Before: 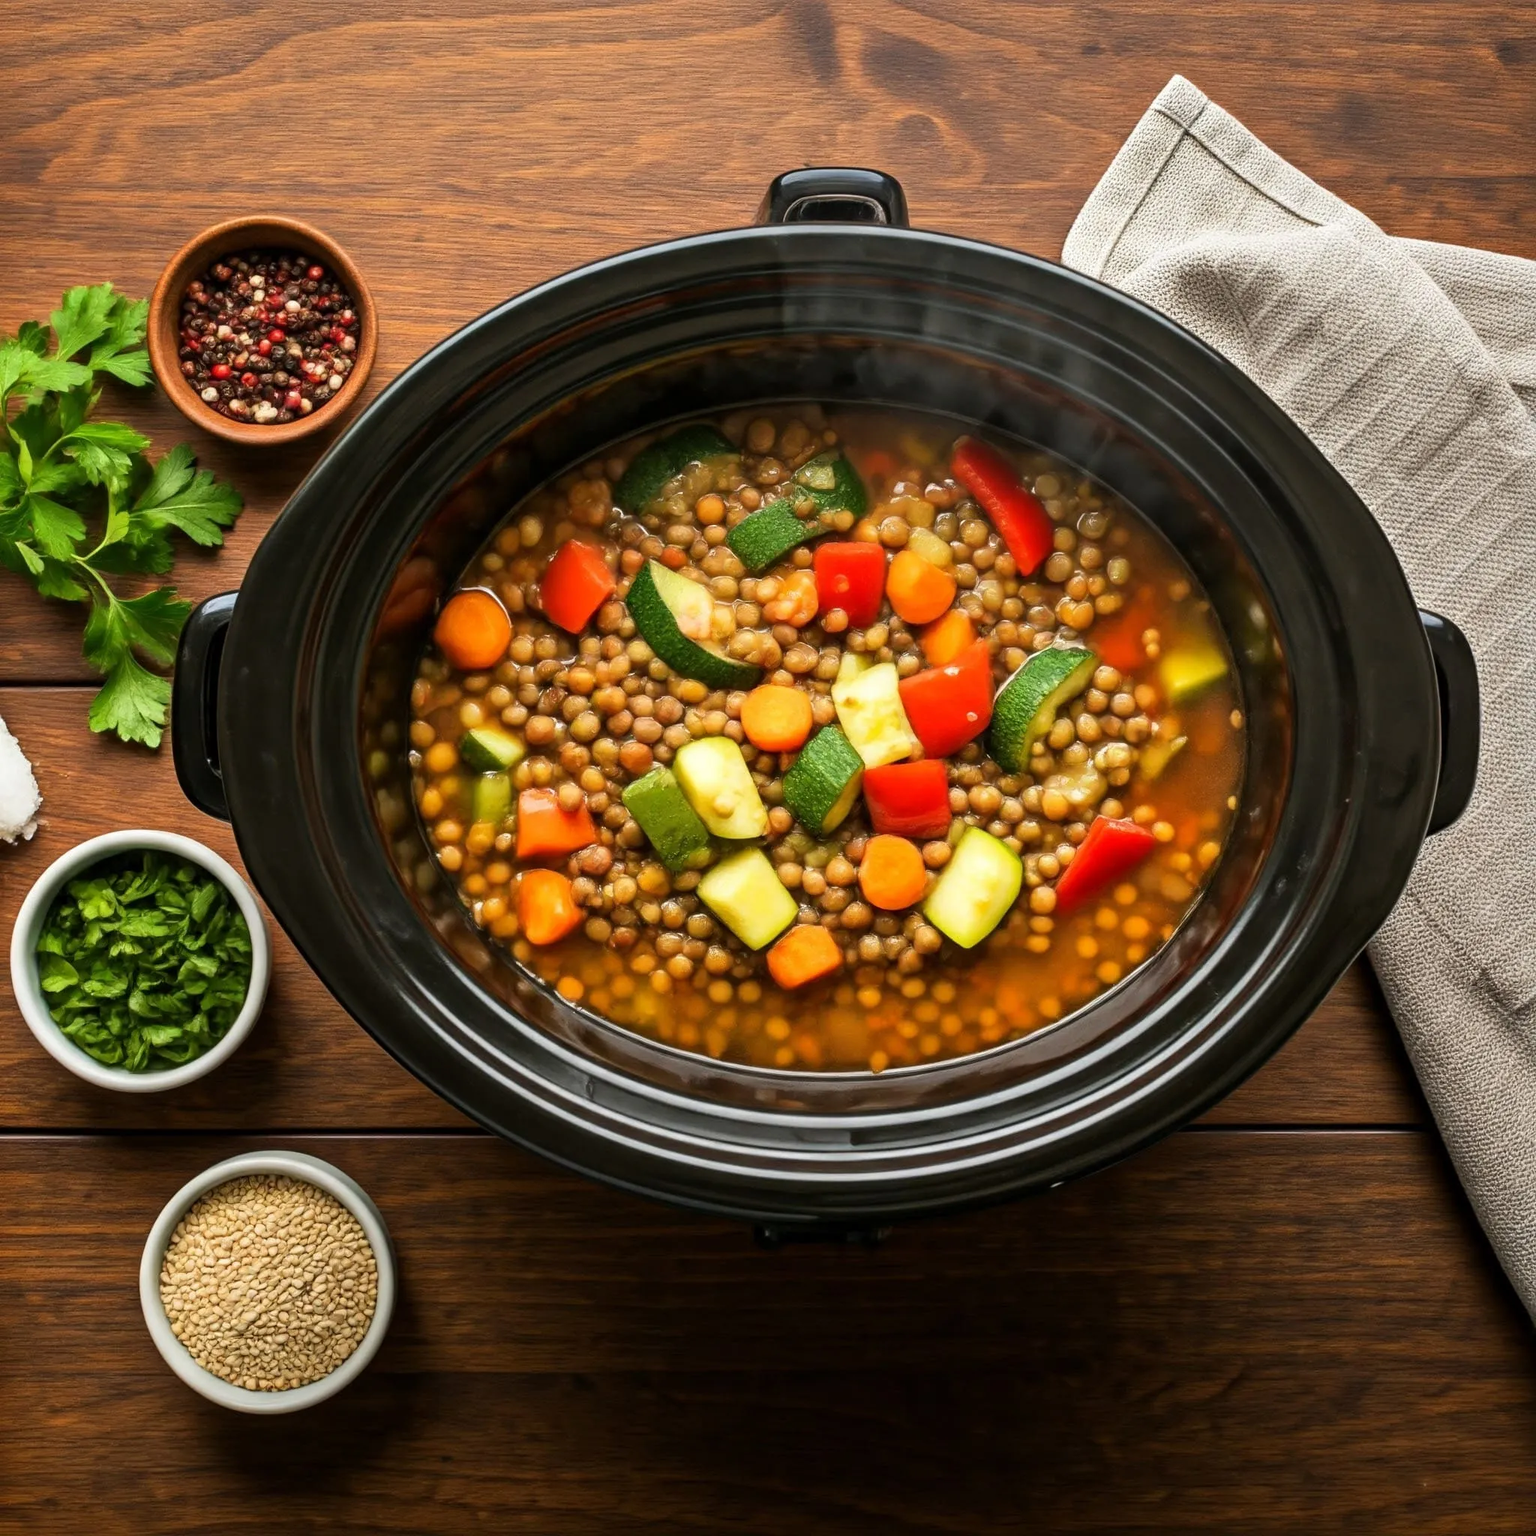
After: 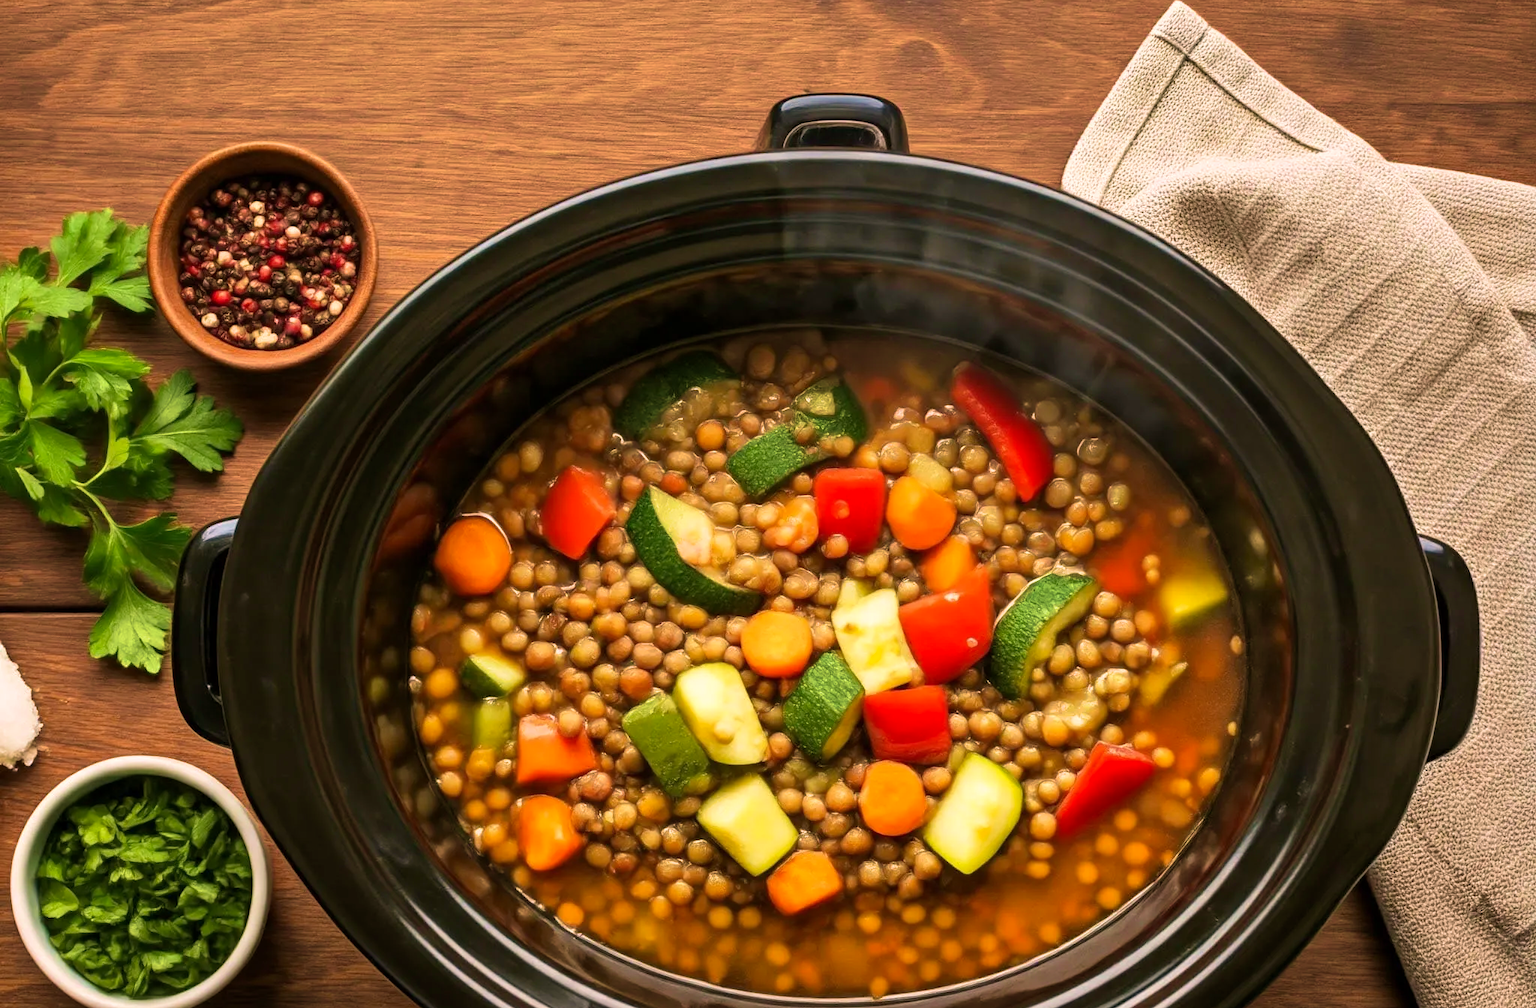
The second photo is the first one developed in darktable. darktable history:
color correction: highlights a* 5.81, highlights b* 4.84
velvia: strength 75%
crop and rotate: top 4.848%, bottom 29.503%
